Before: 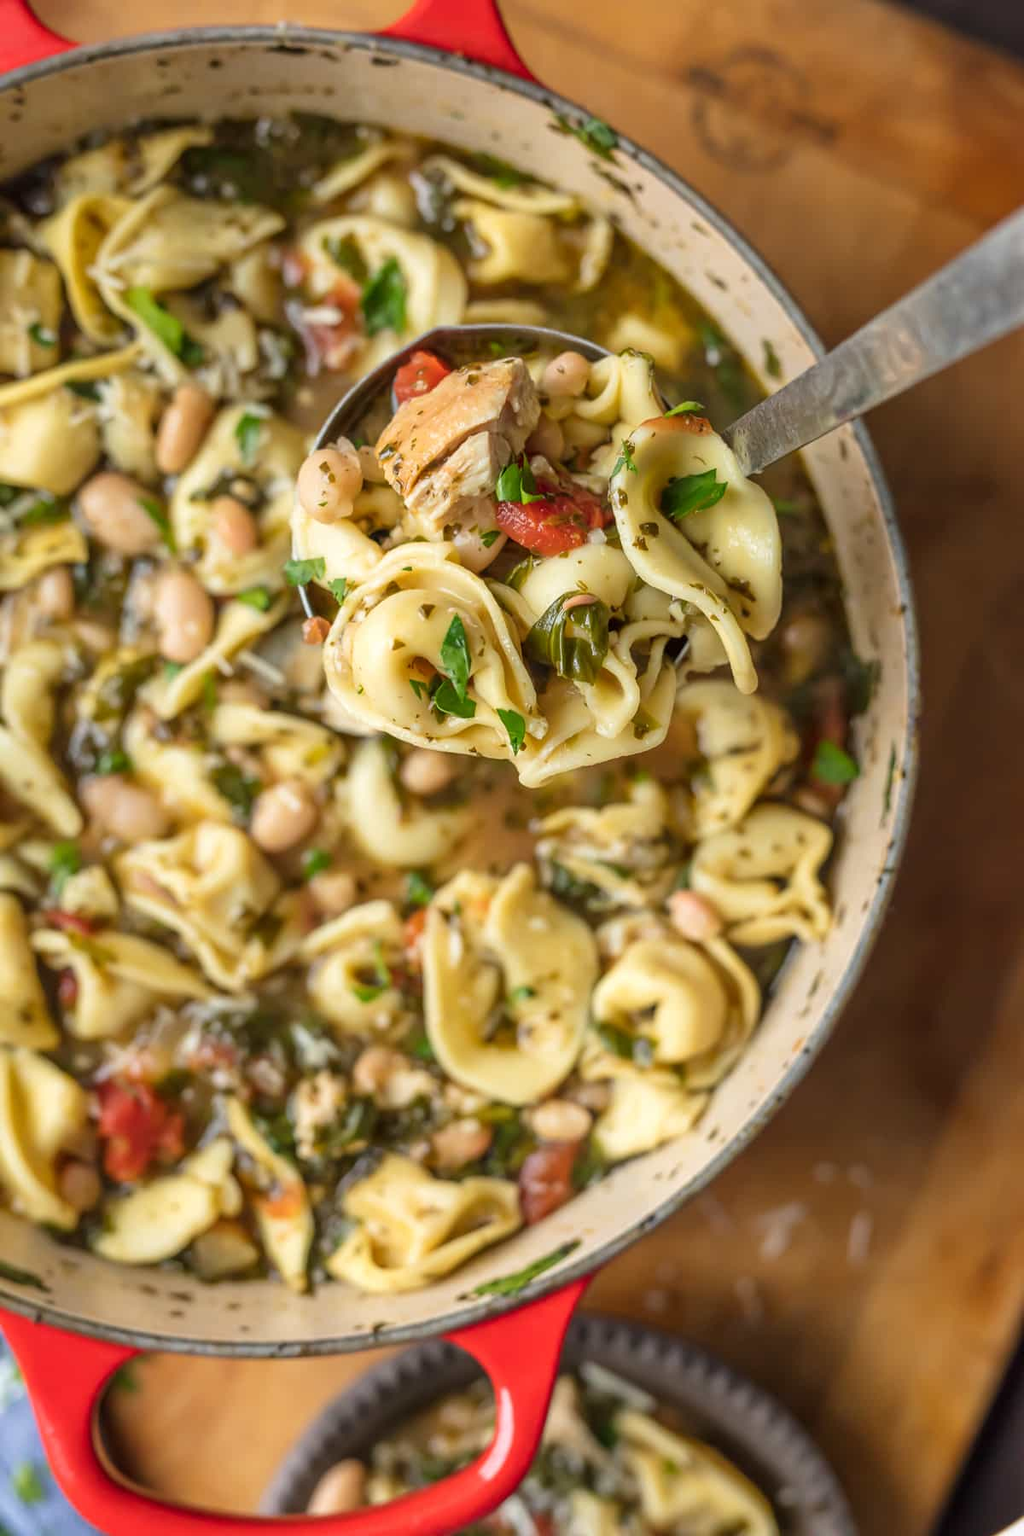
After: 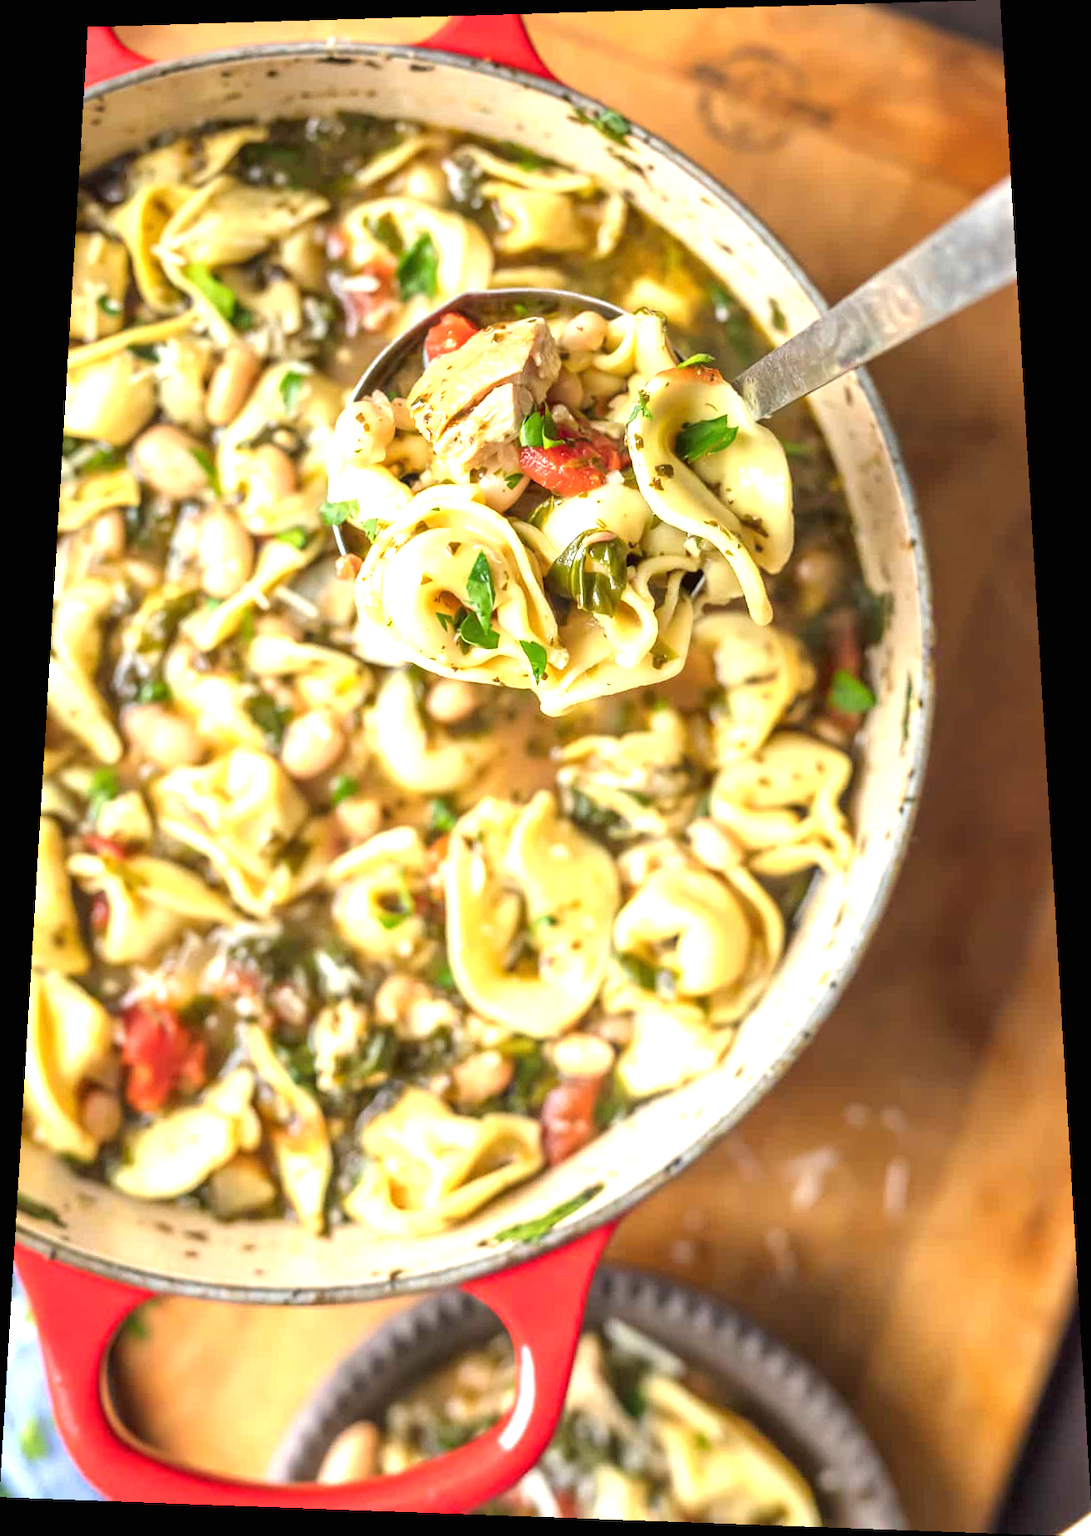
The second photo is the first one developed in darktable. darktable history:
exposure: black level correction 0, exposure 1.2 EV, compensate highlight preservation false
rotate and perspective: rotation 0.128°, lens shift (vertical) -0.181, lens shift (horizontal) -0.044, shear 0.001, automatic cropping off
